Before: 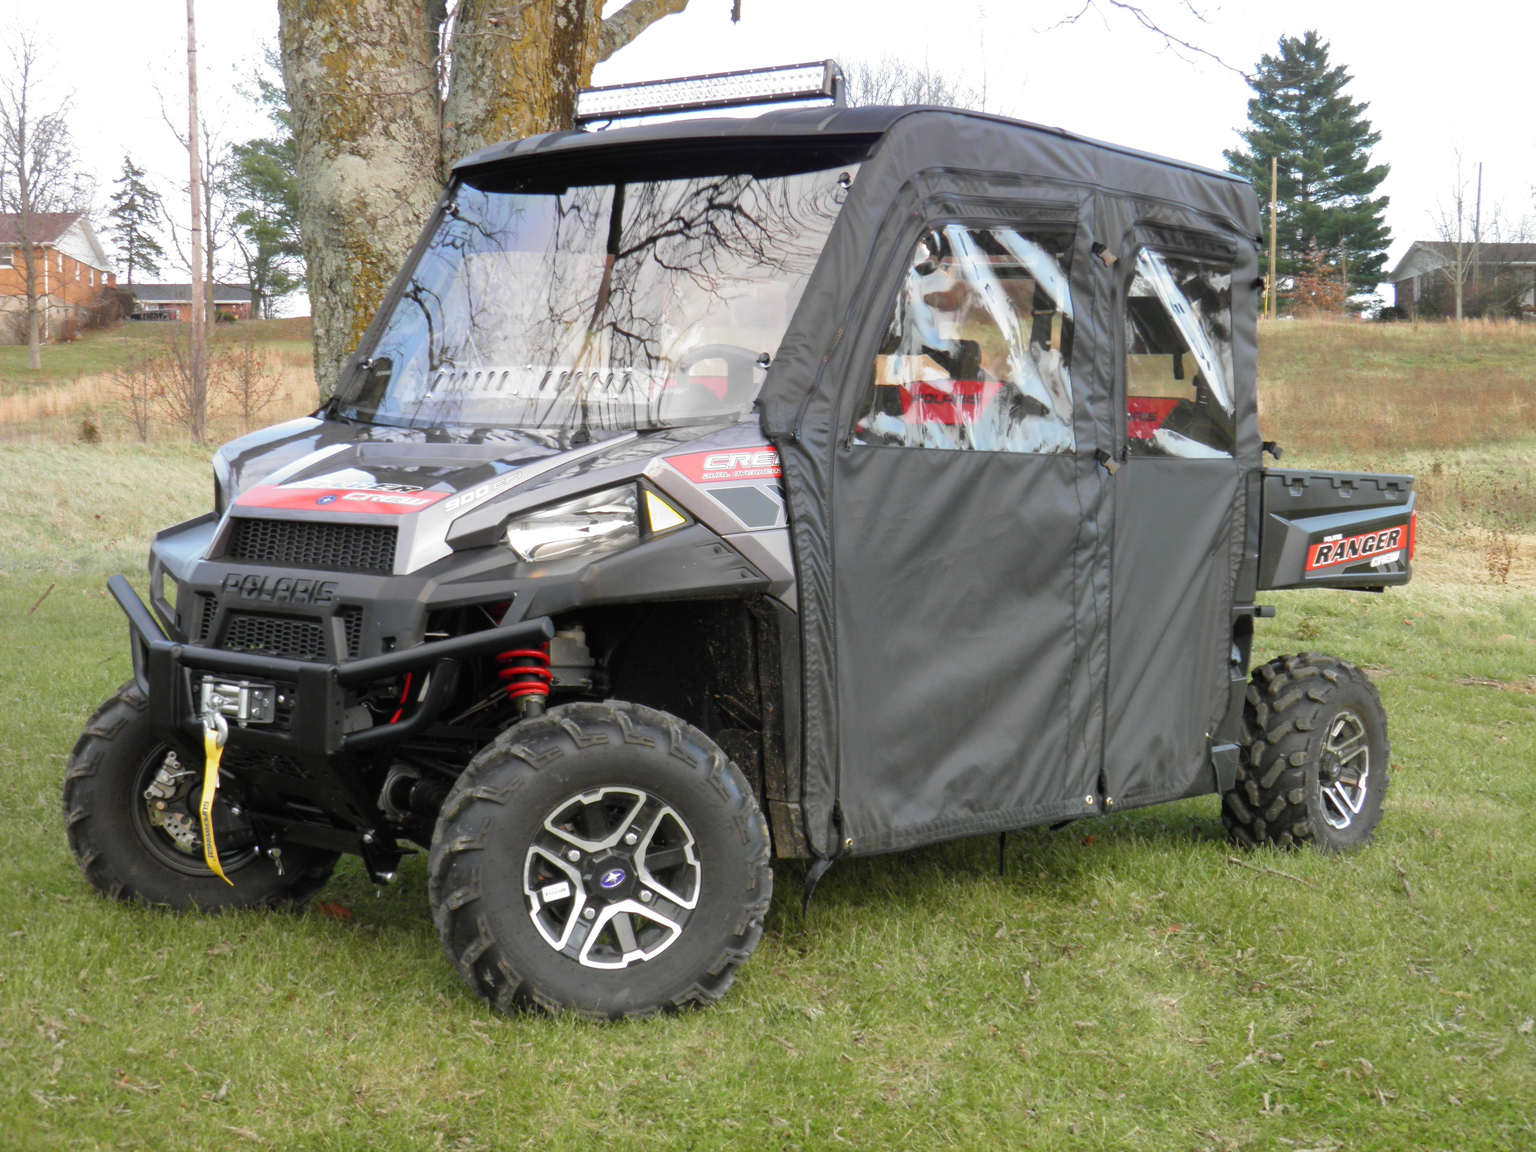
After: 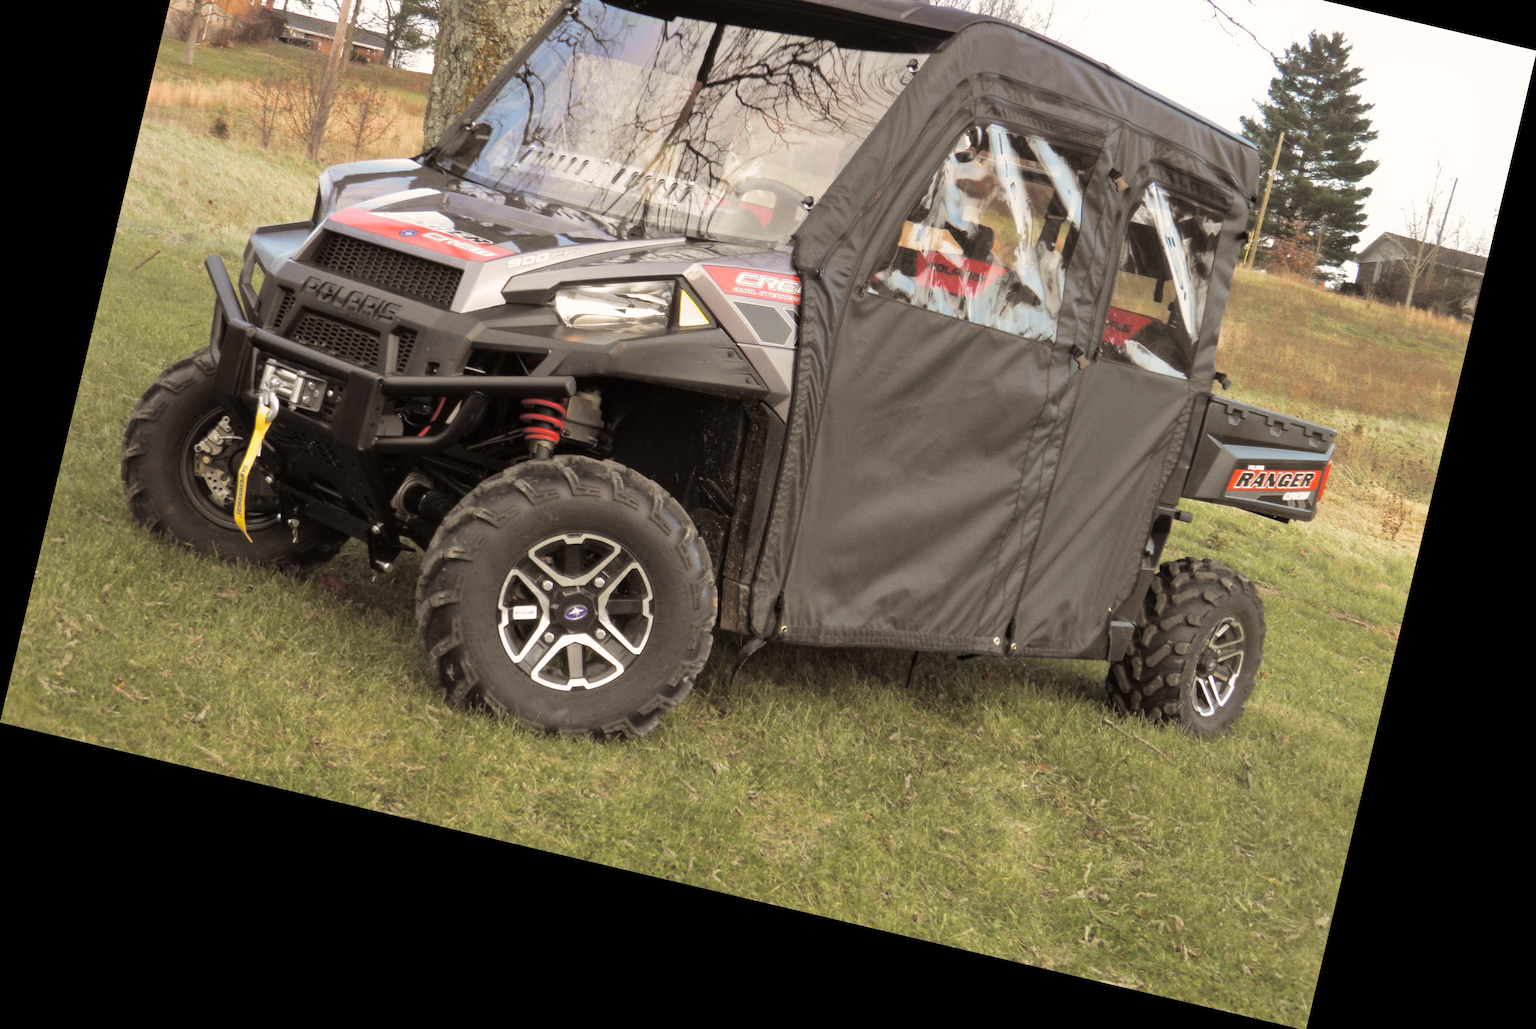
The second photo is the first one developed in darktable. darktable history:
crop and rotate: top 19.998%
shadows and highlights: radius 125.46, shadows 30.51, highlights -30.51, low approximation 0.01, soften with gaussian
rotate and perspective: rotation 13.27°, automatic cropping off
color balance rgb: shadows lift › chroma 4.41%, shadows lift › hue 27°, power › chroma 2.5%, power › hue 70°, highlights gain › chroma 1%, highlights gain › hue 27°, saturation formula JzAzBz (2021)
split-toning: shadows › hue 36°, shadows › saturation 0.05, highlights › hue 10.8°, highlights › saturation 0.15, compress 40%
grain: coarseness 0.09 ISO, strength 16.61%
